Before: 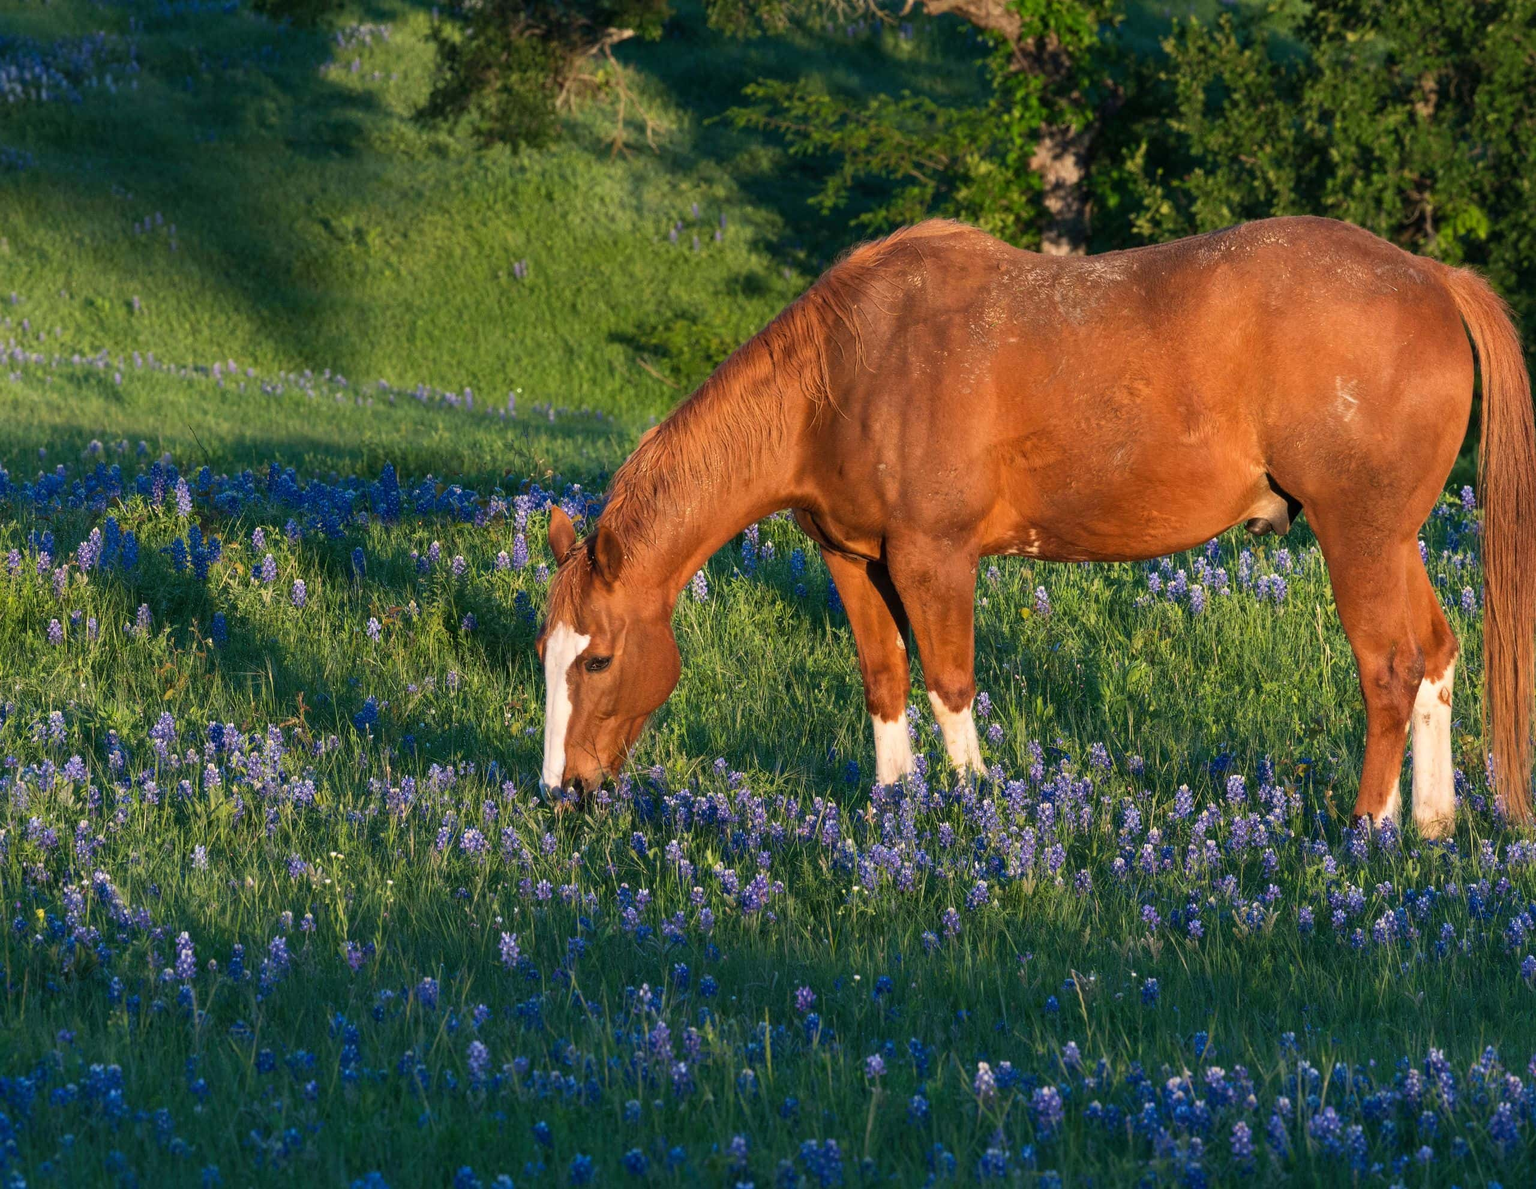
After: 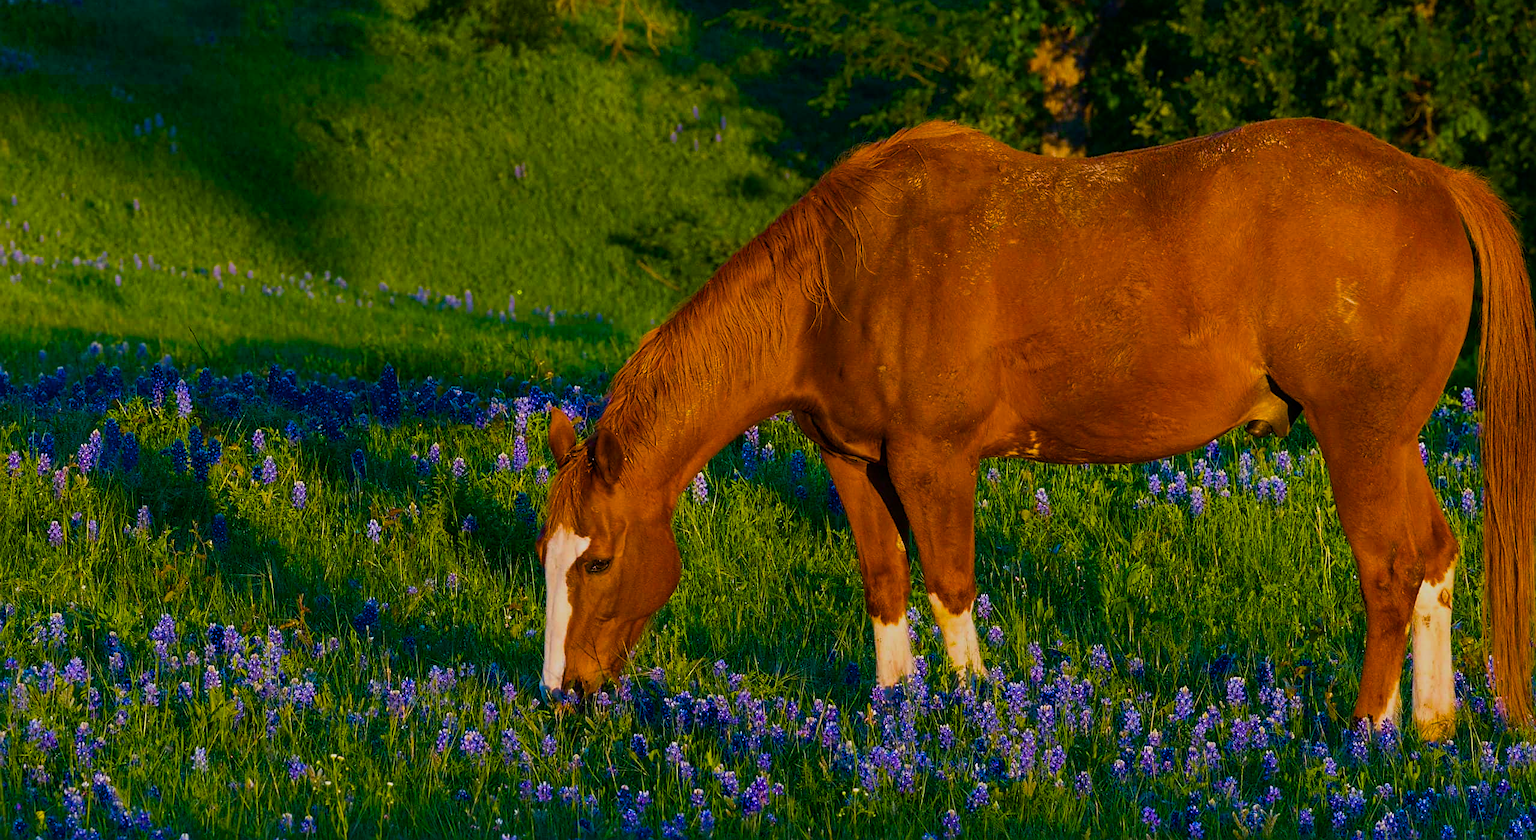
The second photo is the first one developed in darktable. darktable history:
sharpen: on, module defaults
crop and rotate: top 8.293%, bottom 20.996%
exposure: exposure -1.468 EV, compensate highlight preservation false
color balance rgb: linear chroma grading › global chroma 25%, perceptual saturation grading › global saturation 40%, perceptual saturation grading › highlights -50%, perceptual saturation grading › shadows 30%, perceptual brilliance grading › global brilliance 25%, global vibrance 60%
